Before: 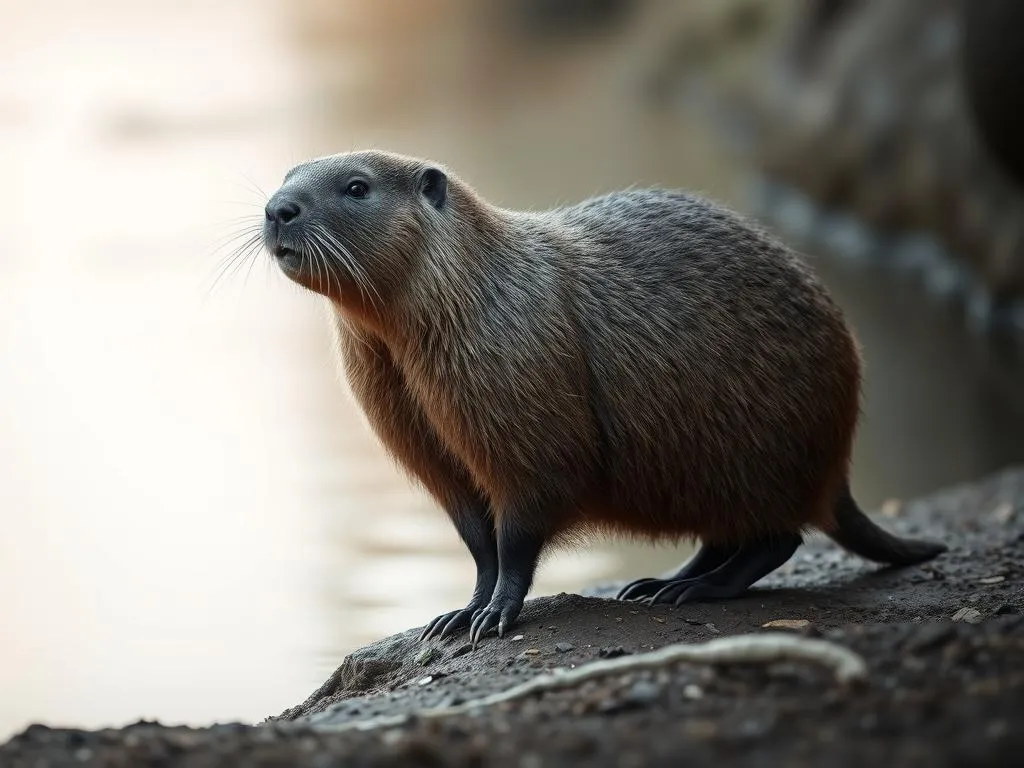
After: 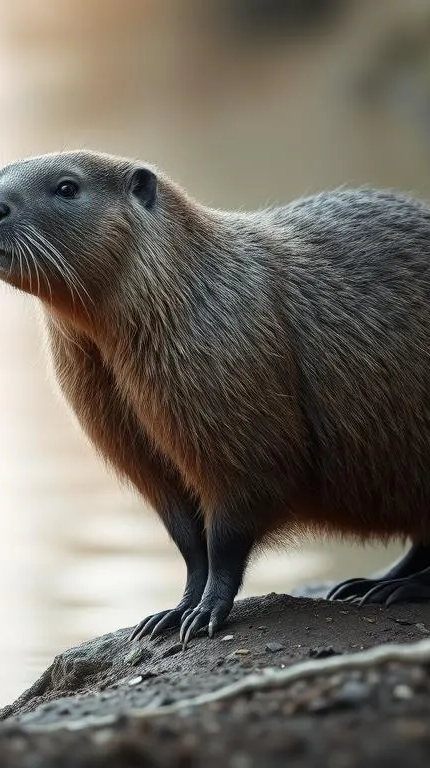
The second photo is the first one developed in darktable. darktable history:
crop: left 28.386%, right 29.568%
